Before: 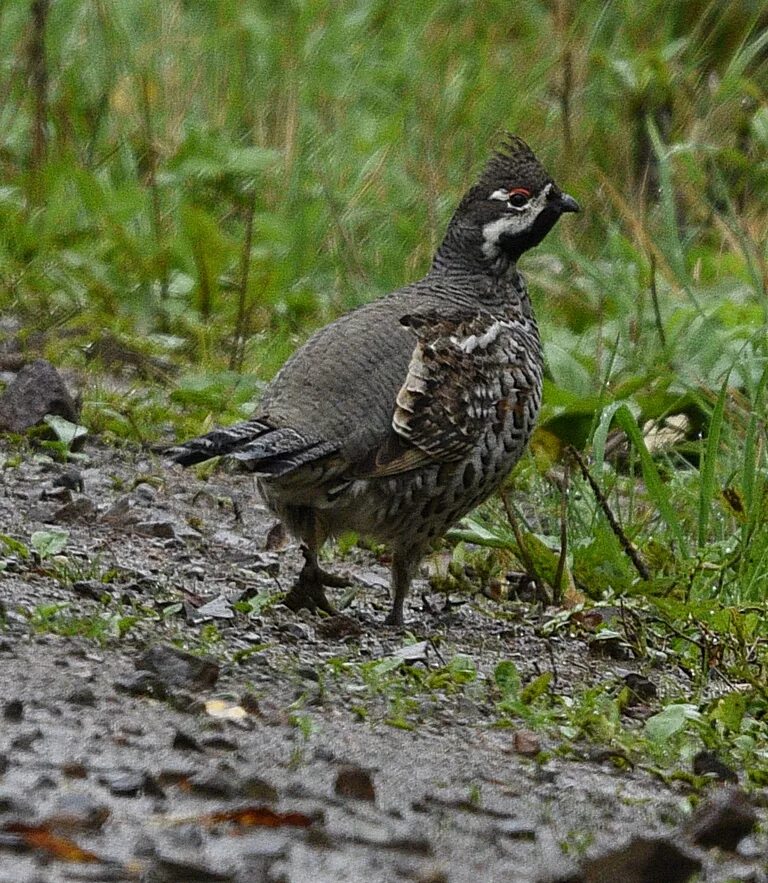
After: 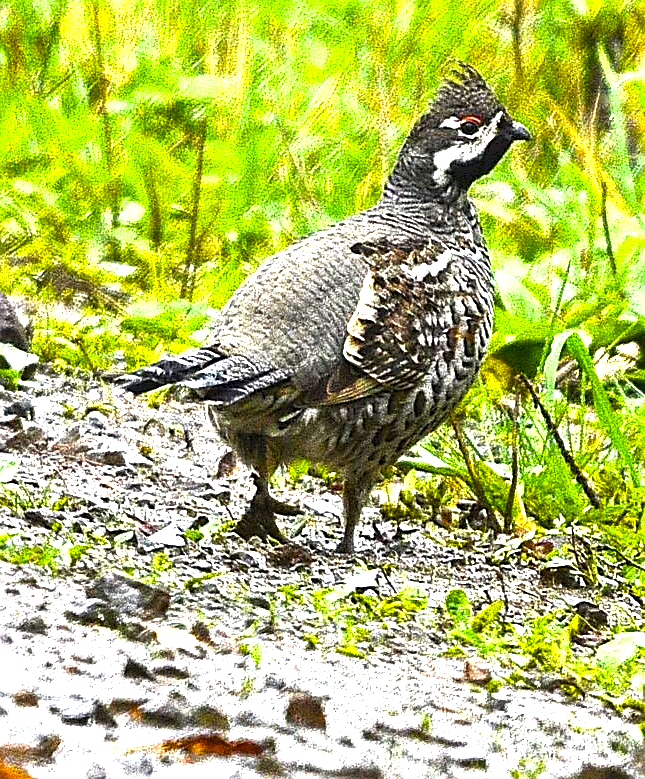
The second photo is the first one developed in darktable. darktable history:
crop: left 6.446%, top 8.188%, right 9.538%, bottom 3.548%
sharpen: on, module defaults
color balance rgb: perceptual saturation grading › global saturation 25%, perceptual brilliance grading › global brilliance 35%, perceptual brilliance grading › highlights 50%, perceptual brilliance grading › mid-tones 60%, perceptual brilliance grading › shadows 35%, global vibrance 20%
shadows and highlights: shadows 62.66, white point adjustment 0.37, highlights -34.44, compress 83.82%
